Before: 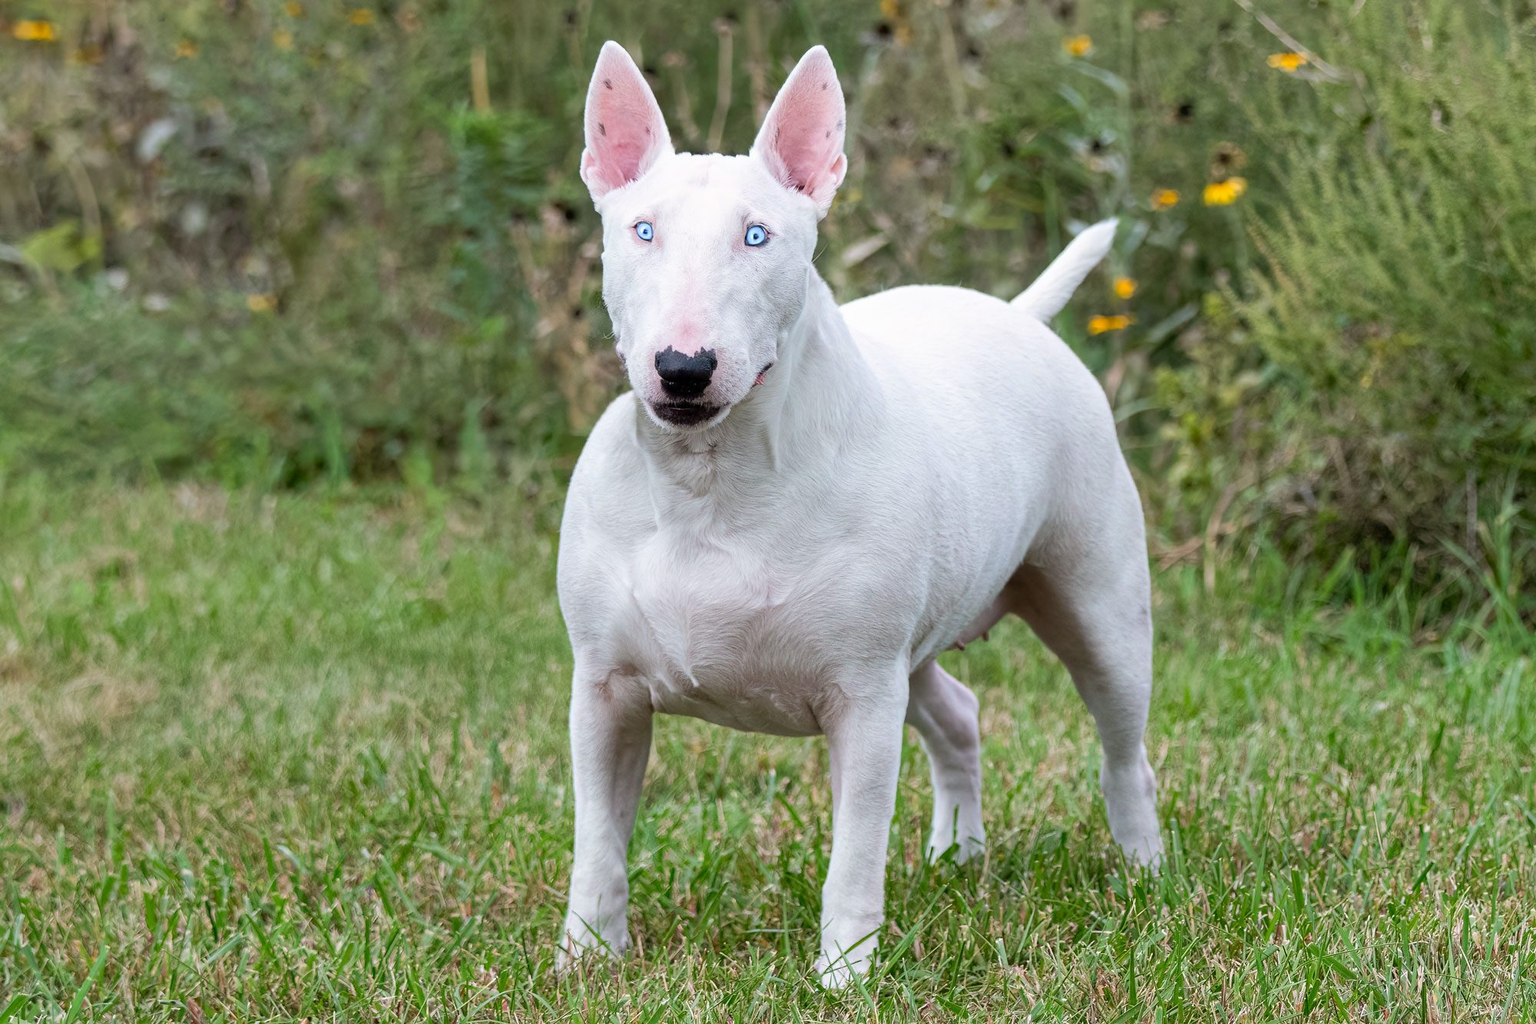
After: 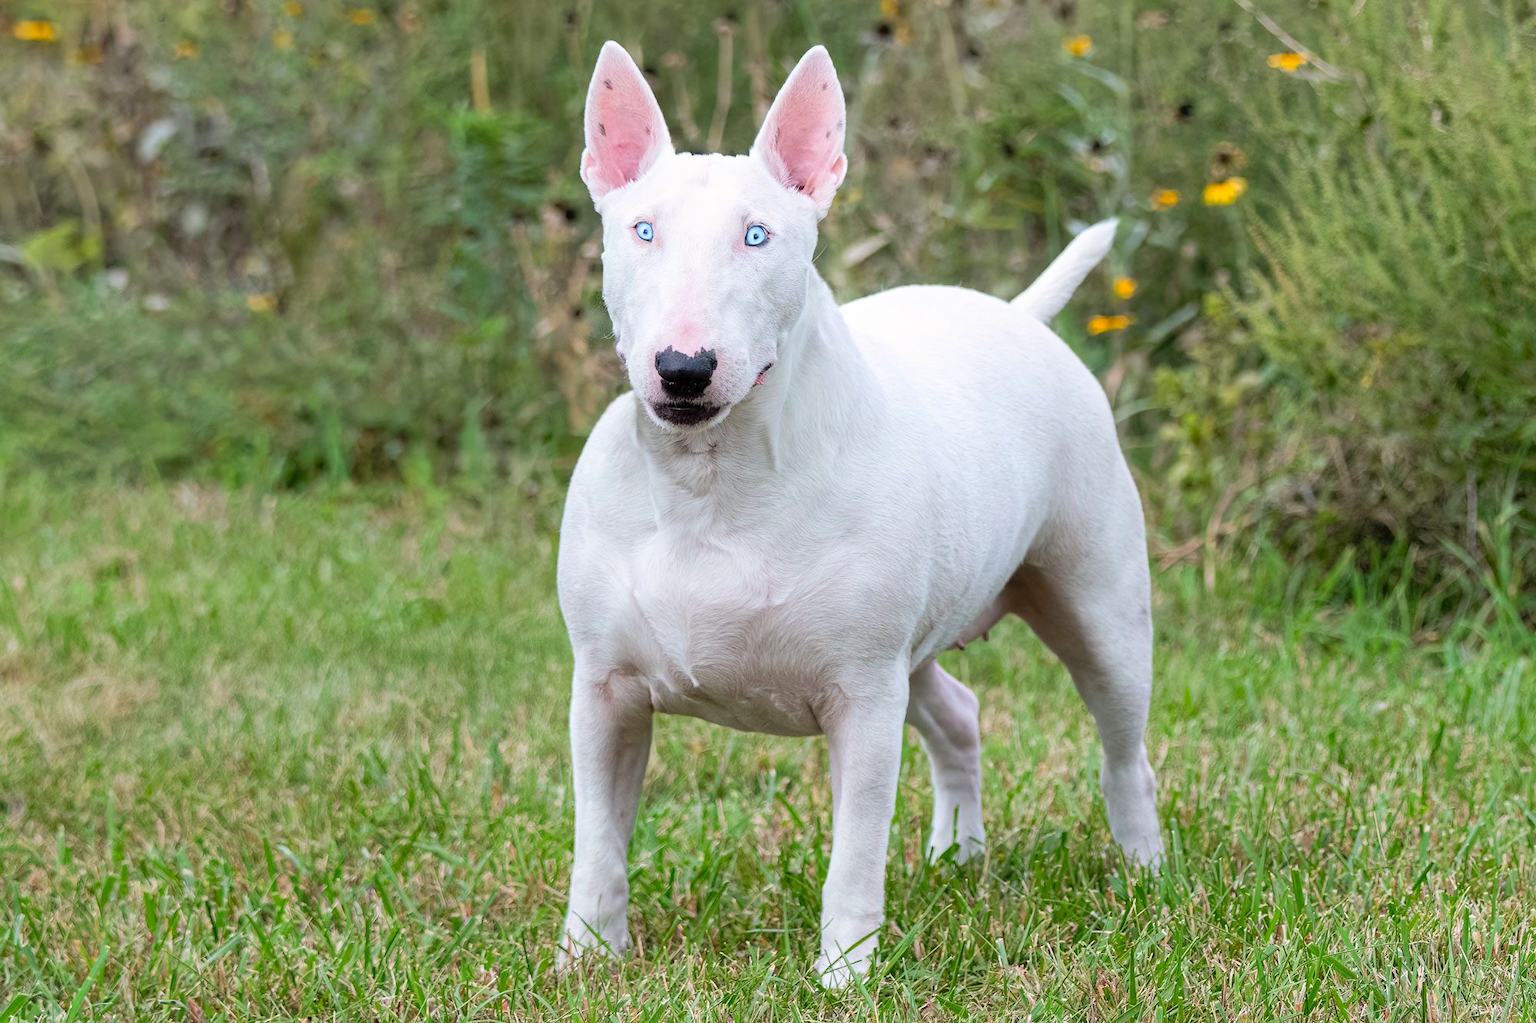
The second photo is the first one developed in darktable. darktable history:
contrast brightness saturation: contrast 0.028, brightness 0.055, saturation 0.12
shadows and highlights: radius 92.55, shadows -16.1, white point adjustment 0.262, highlights 32.06, compress 48.35%, soften with gaussian
